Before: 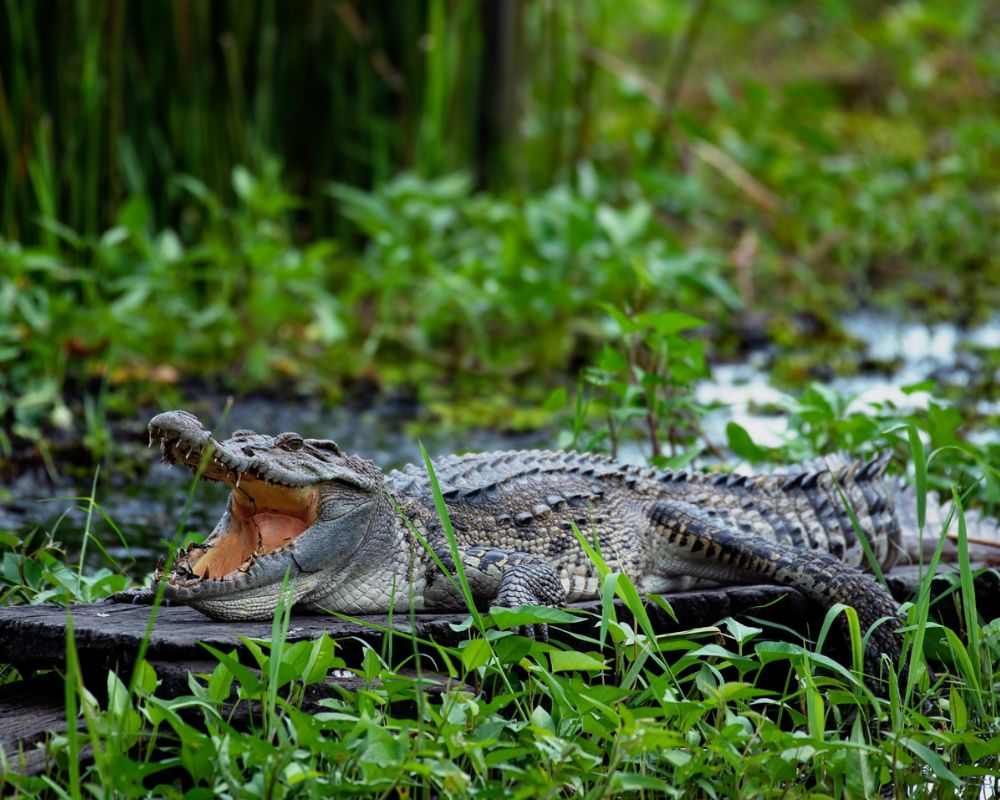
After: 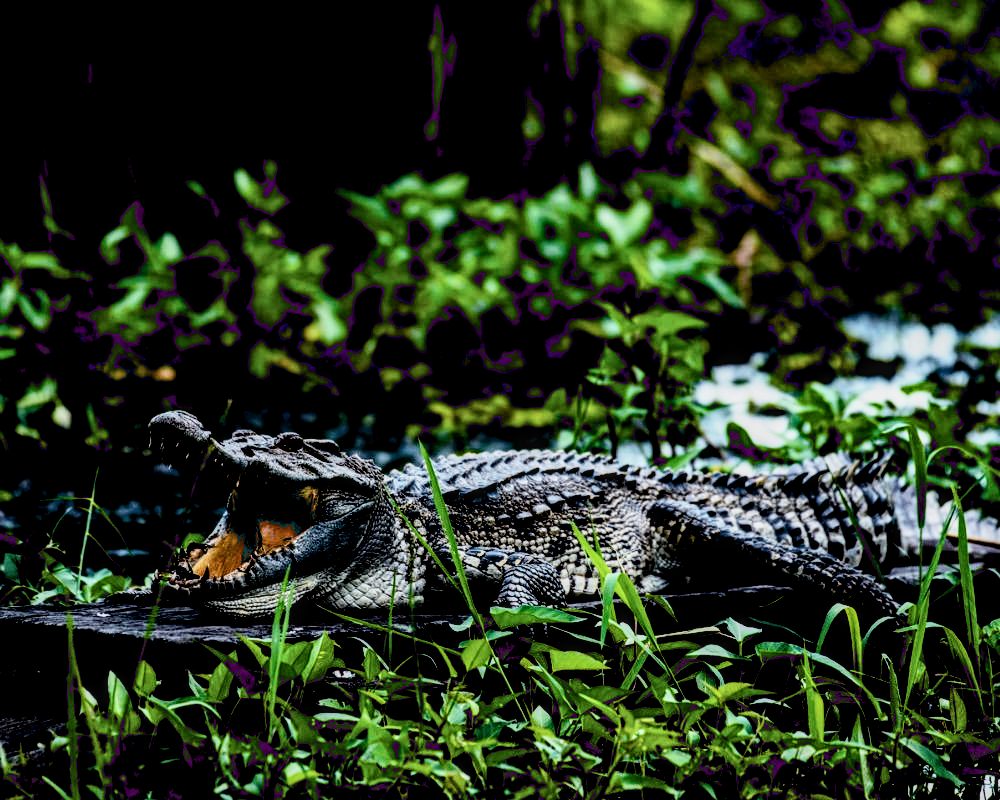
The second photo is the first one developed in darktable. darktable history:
contrast brightness saturation: contrast 0.242, brightness 0.086
filmic rgb: black relative exposure -5.11 EV, white relative exposure 3.98 EV, hardness 2.89, contrast 1.301, highlights saturation mix -30.71%
local contrast: detail 142%
exposure: black level correction 0.098, exposure -0.083 EV, compensate highlight preservation false
